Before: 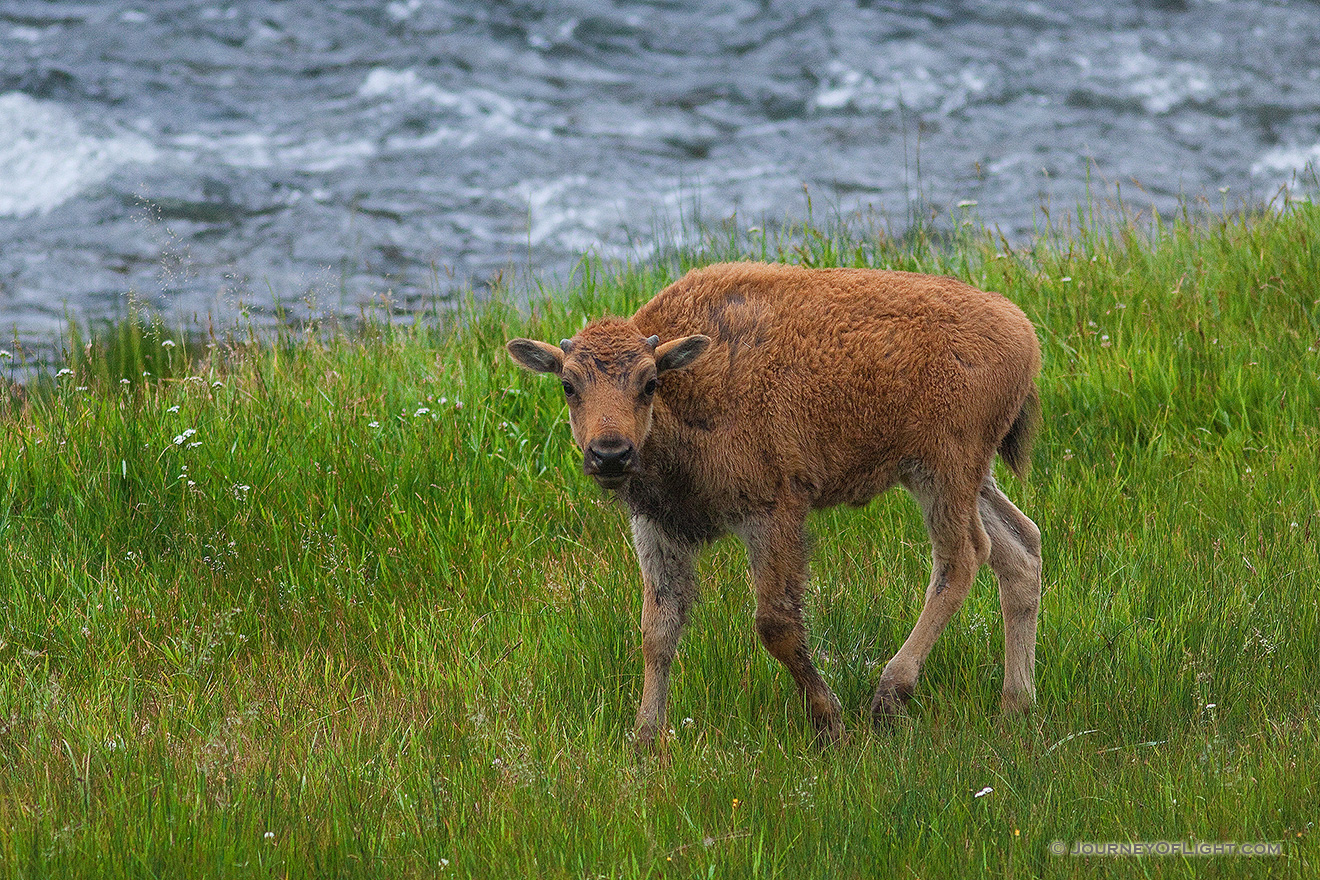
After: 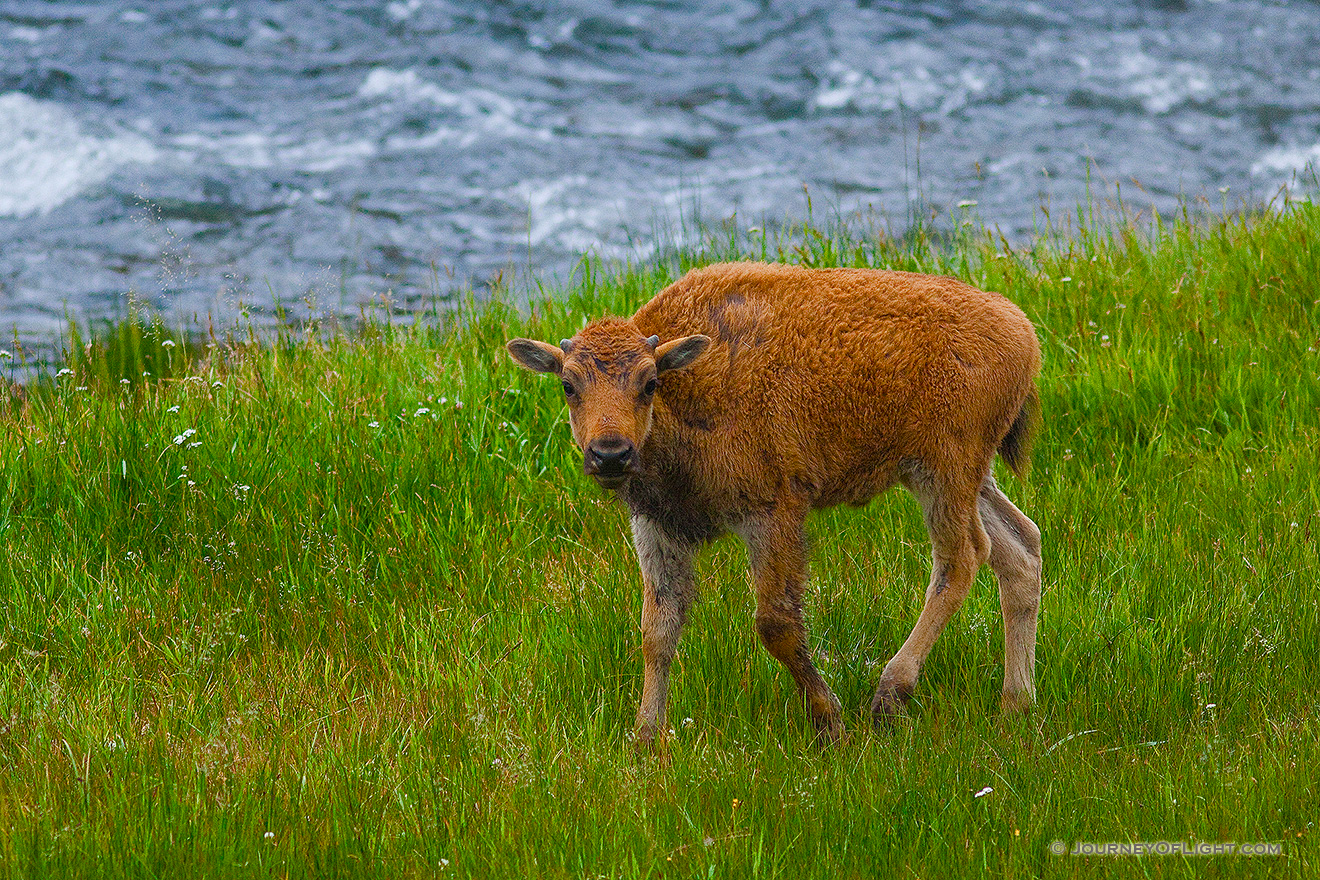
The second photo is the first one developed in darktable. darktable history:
color balance rgb: linear chroma grading › global chroma 16.505%, perceptual saturation grading › global saturation 0.379%, perceptual saturation grading › highlights -17.418%, perceptual saturation grading › mid-tones 32.544%, perceptual saturation grading › shadows 50.394%
